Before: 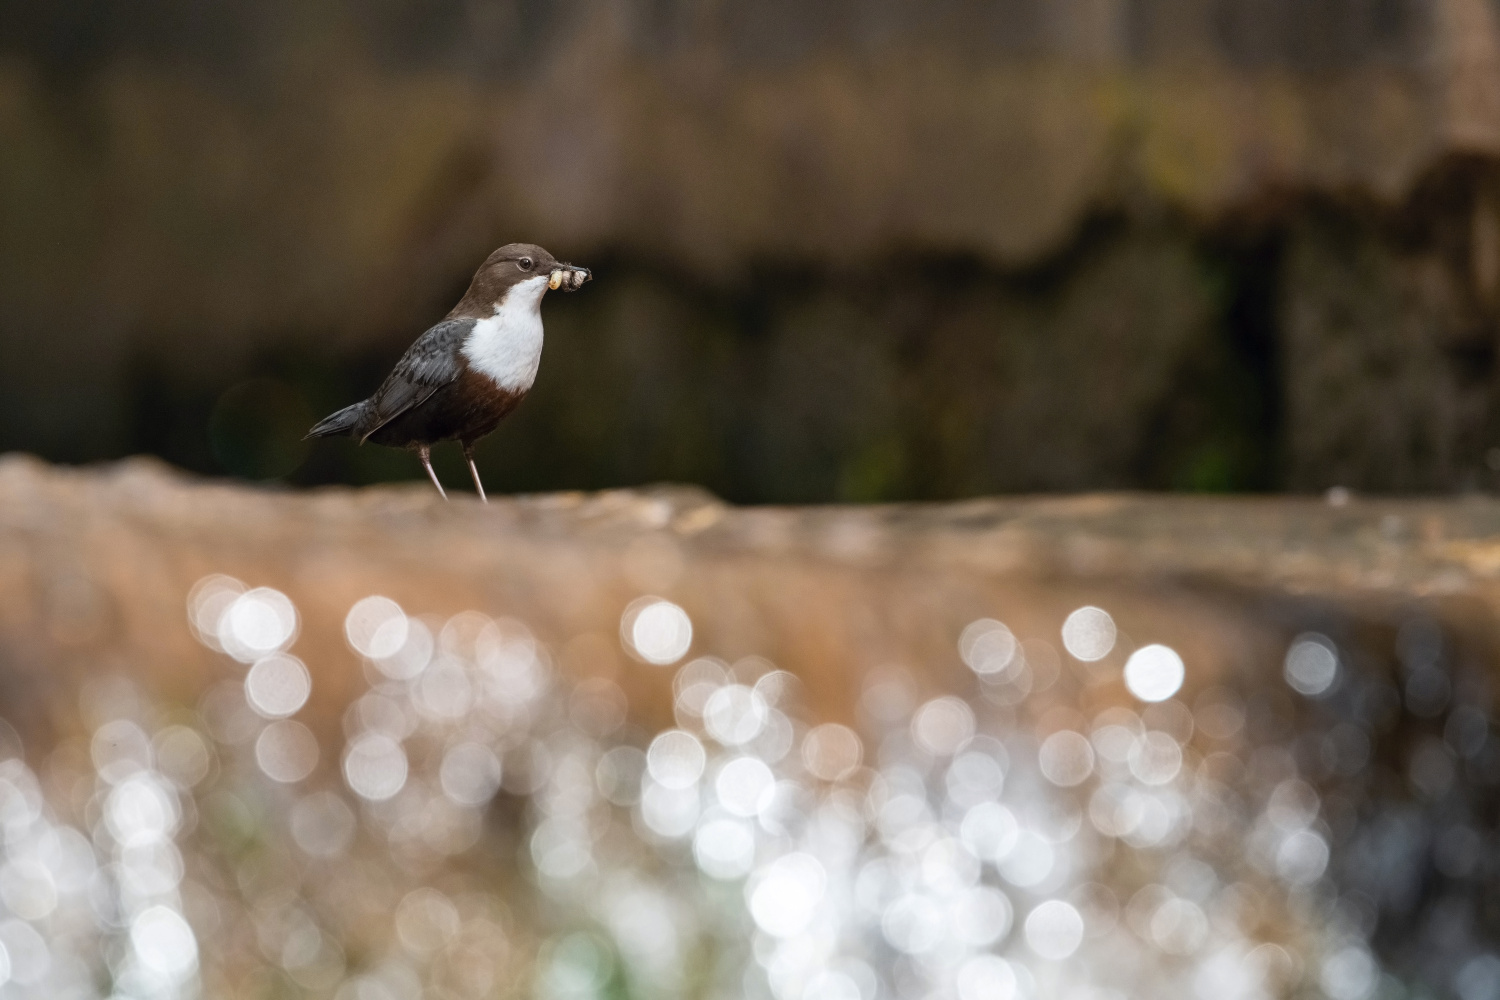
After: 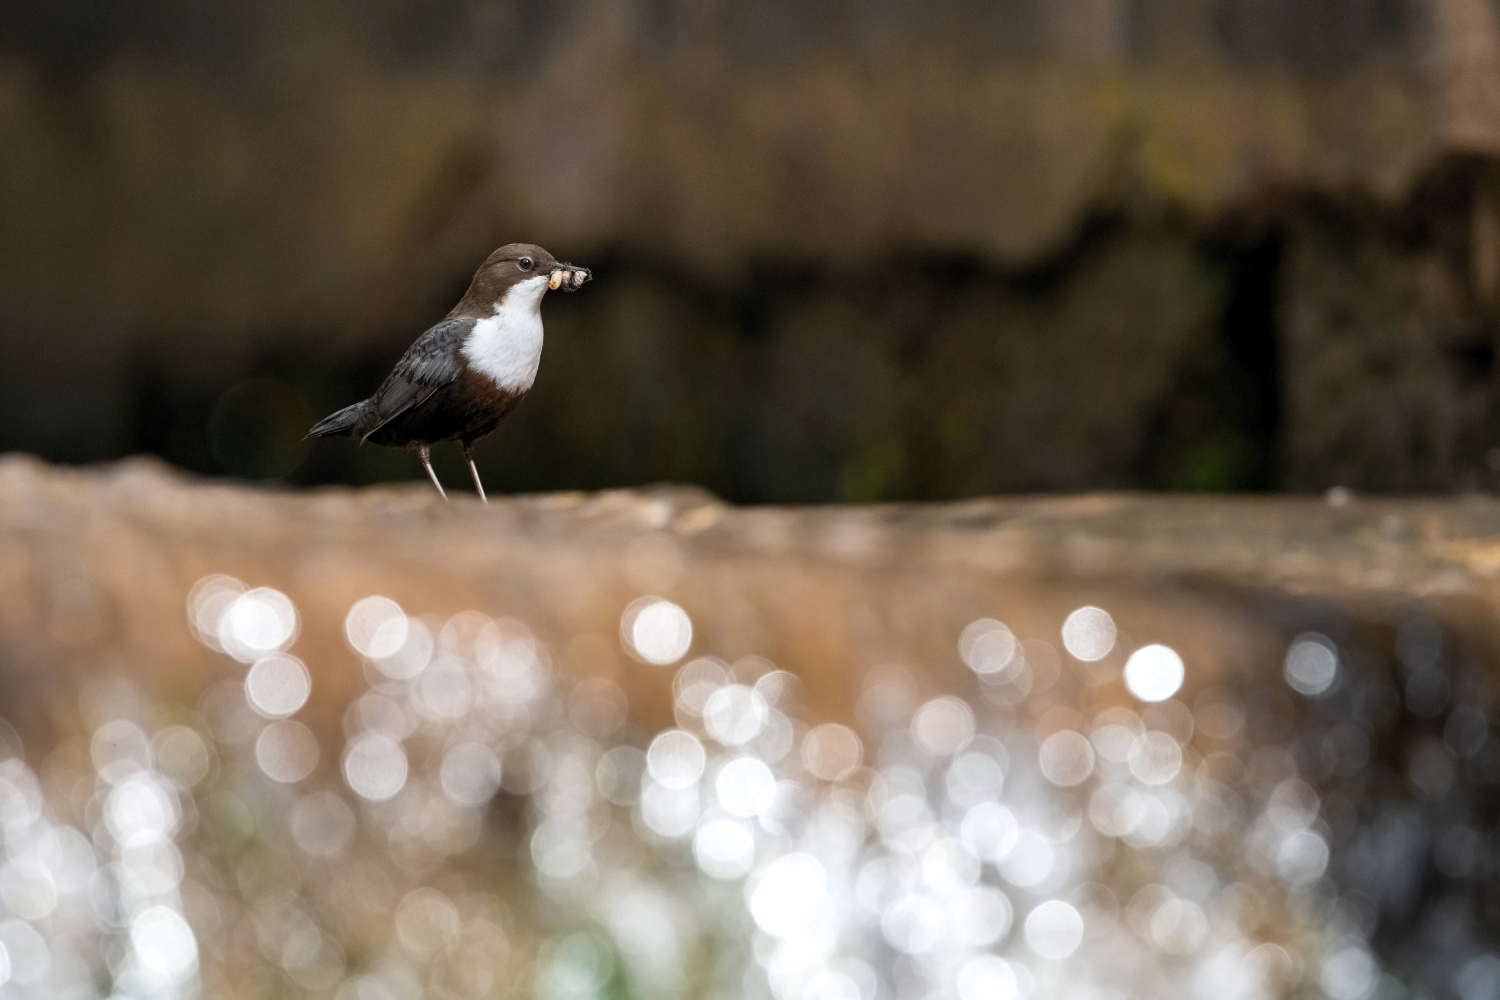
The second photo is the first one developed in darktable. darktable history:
levels: levels [0.031, 0.5, 0.969]
